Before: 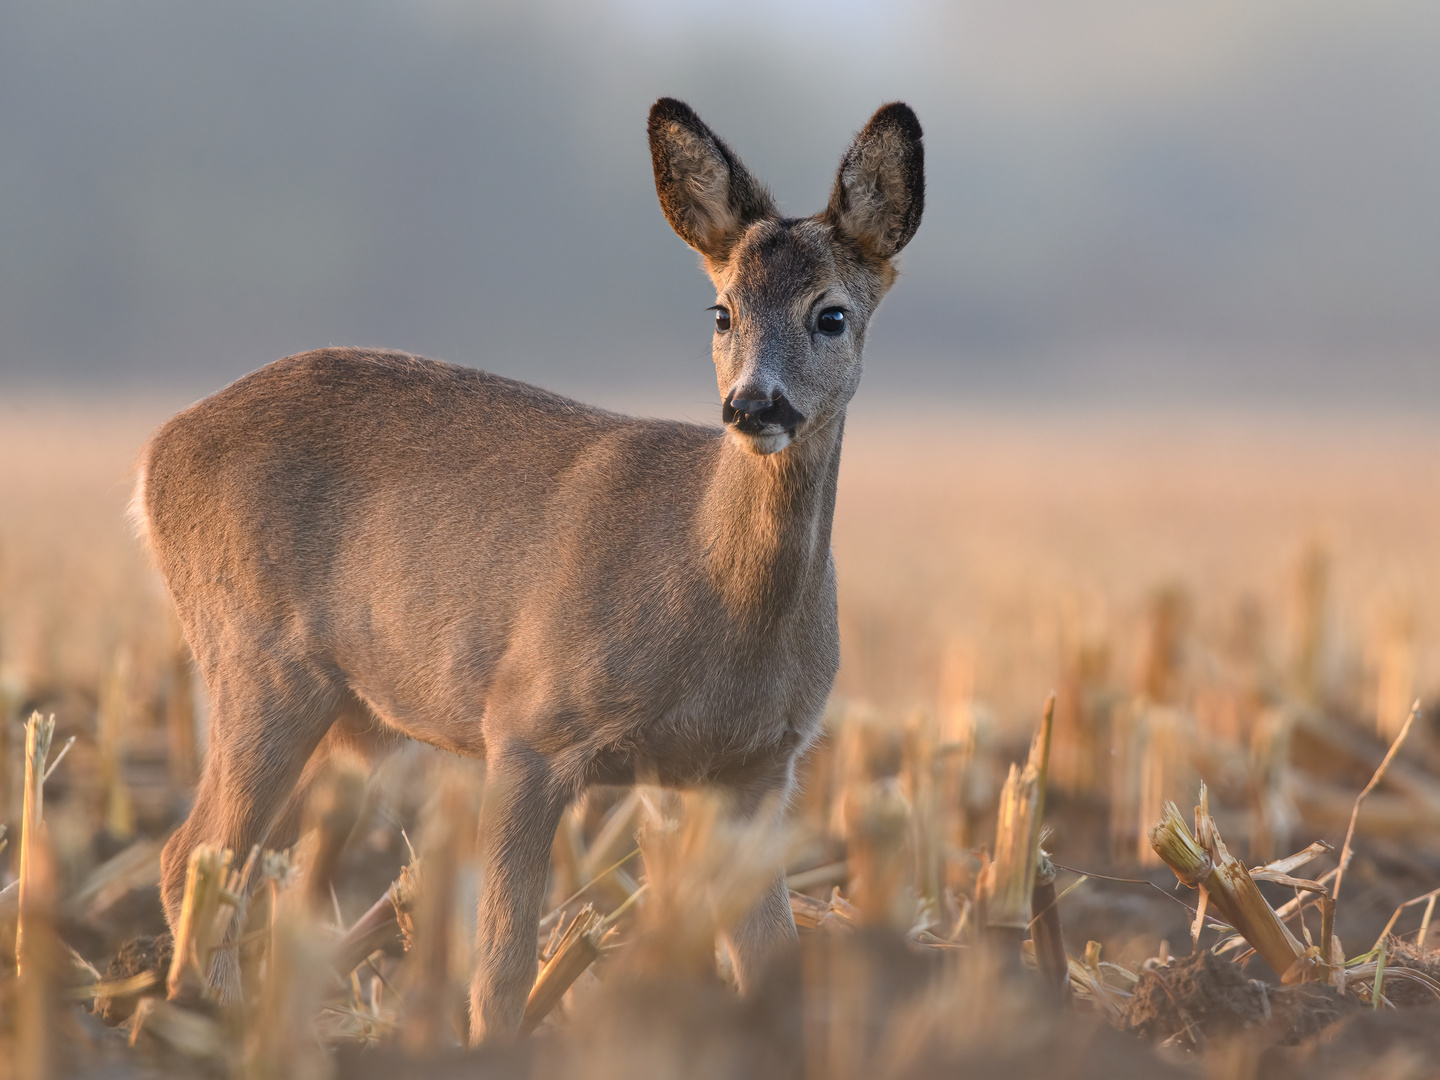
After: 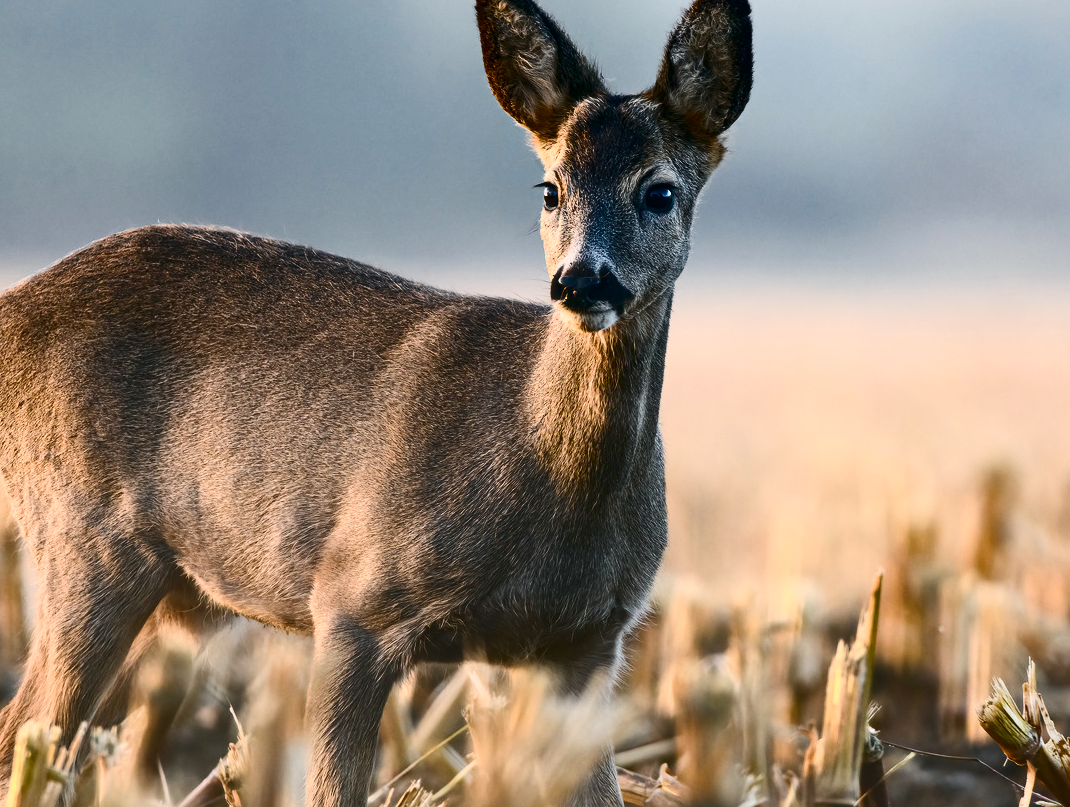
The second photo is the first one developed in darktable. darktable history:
contrast brightness saturation: contrast 0.495, saturation -0.102
color balance rgb: shadows lift › chroma 1.005%, shadows lift › hue 217.89°, power › luminance -7.76%, power › chroma 1.115%, power › hue 218°, perceptual saturation grading › global saturation 39.512%, perceptual saturation grading › highlights -25.674%, perceptual saturation grading › mid-tones 34.537%, perceptual saturation grading › shadows 35.164%
crop and rotate: left 11.96%, top 11.435%, right 13.699%, bottom 13.769%
